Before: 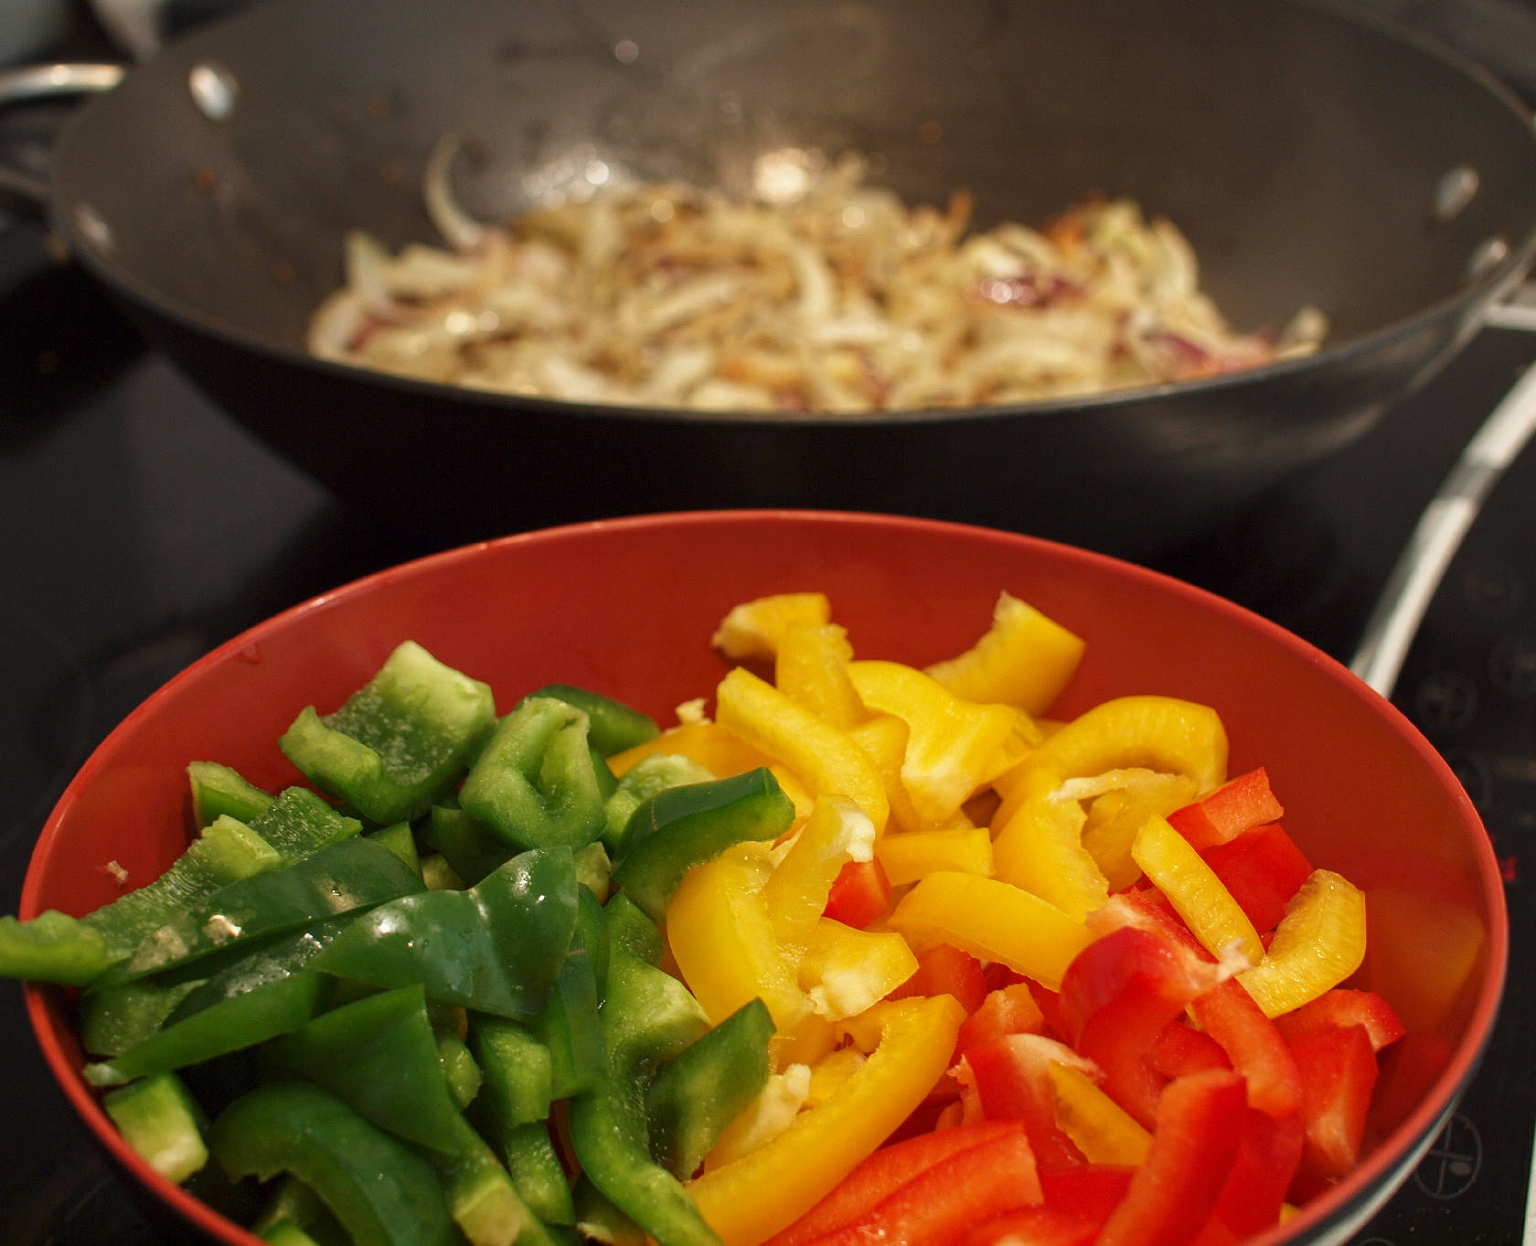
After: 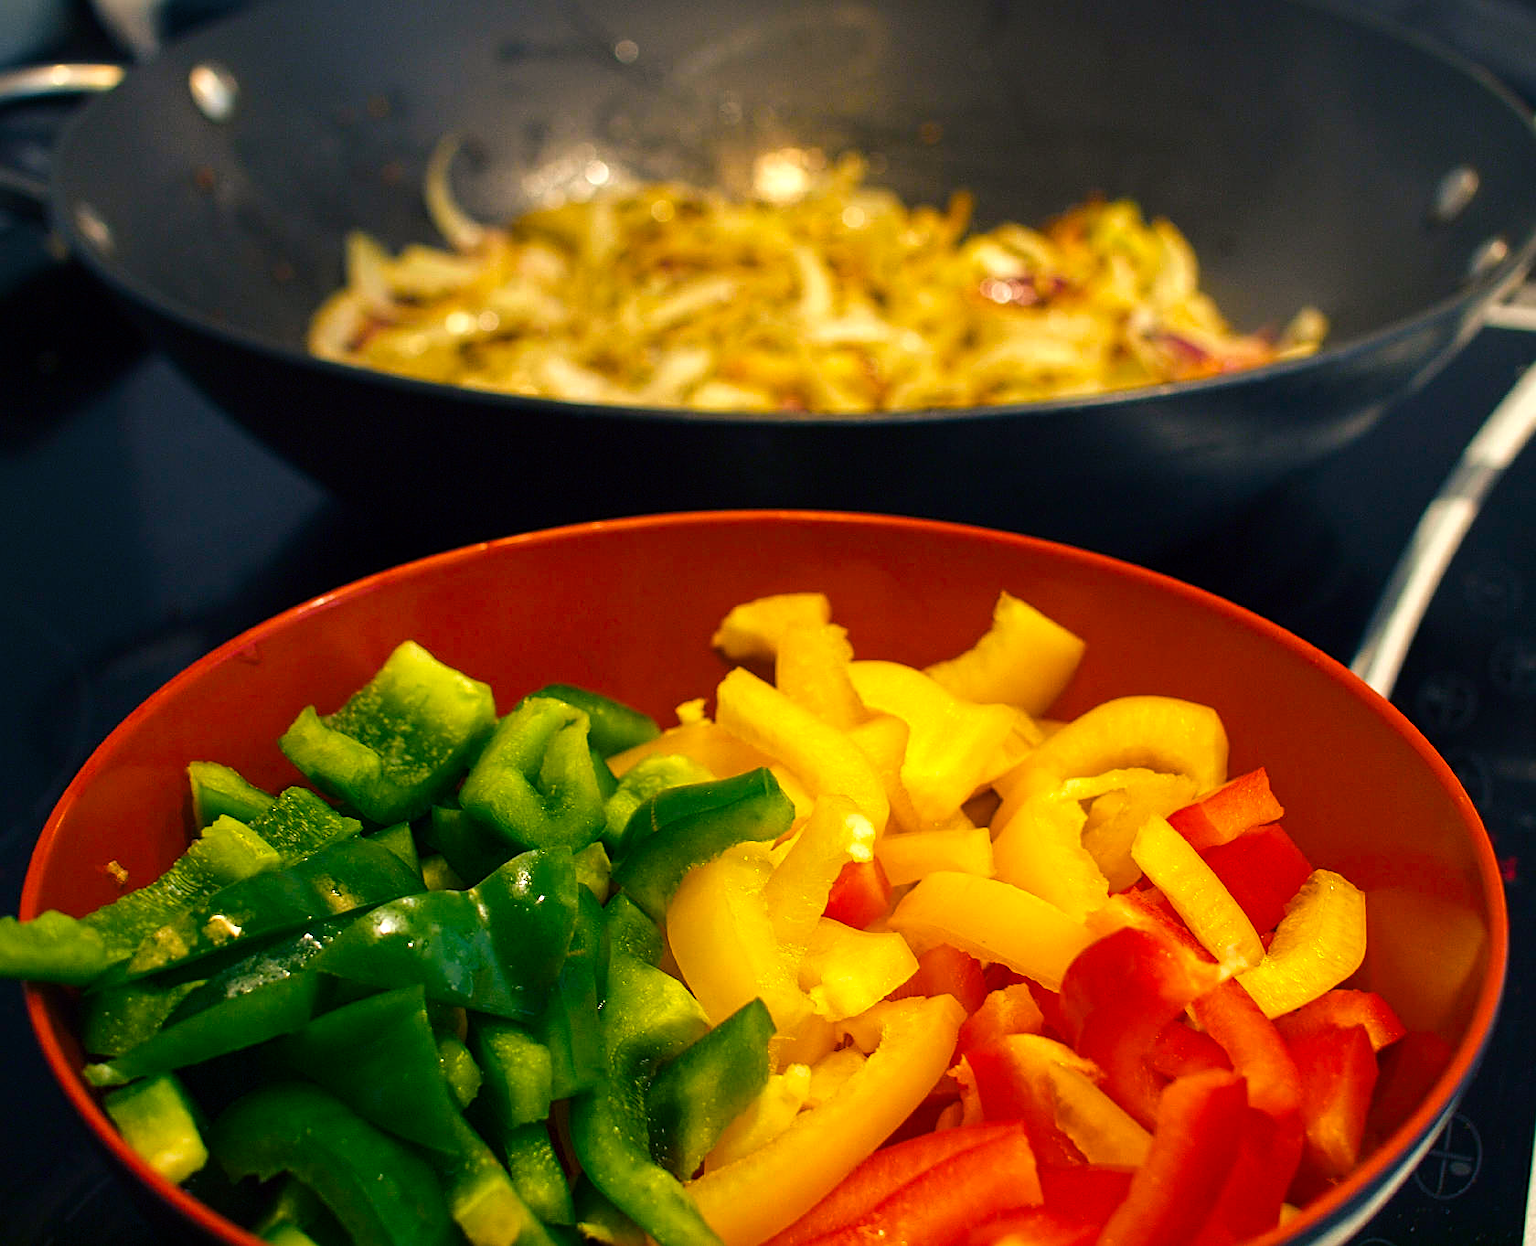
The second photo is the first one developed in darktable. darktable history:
color balance rgb: shadows lift › luminance -40.82%, shadows lift › chroma 14.058%, shadows lift › hue 257.29°, perceptual saturation grading › global saturation 30.545%, global vibrance 40.11%
tone equalizer: -8 EV -0.444 EV, -7 EV -0.365 EV, -6 EV -0.351 EV, -5 EV -0.221 EV, -3 EV 0.195 EV, -2 EV 0.362 EV, -1 EV 0.367 EV, +0 EV 0.396 EV
sharpen: on, module defaults
